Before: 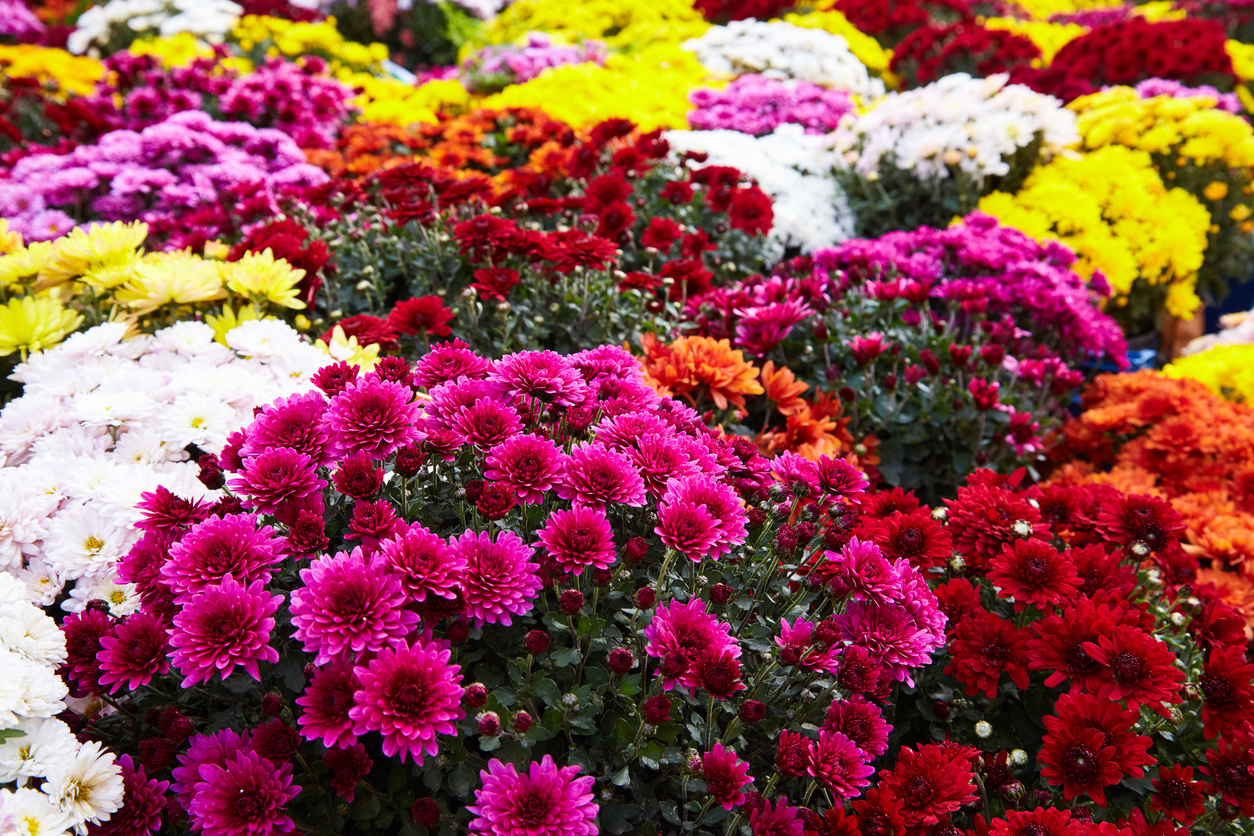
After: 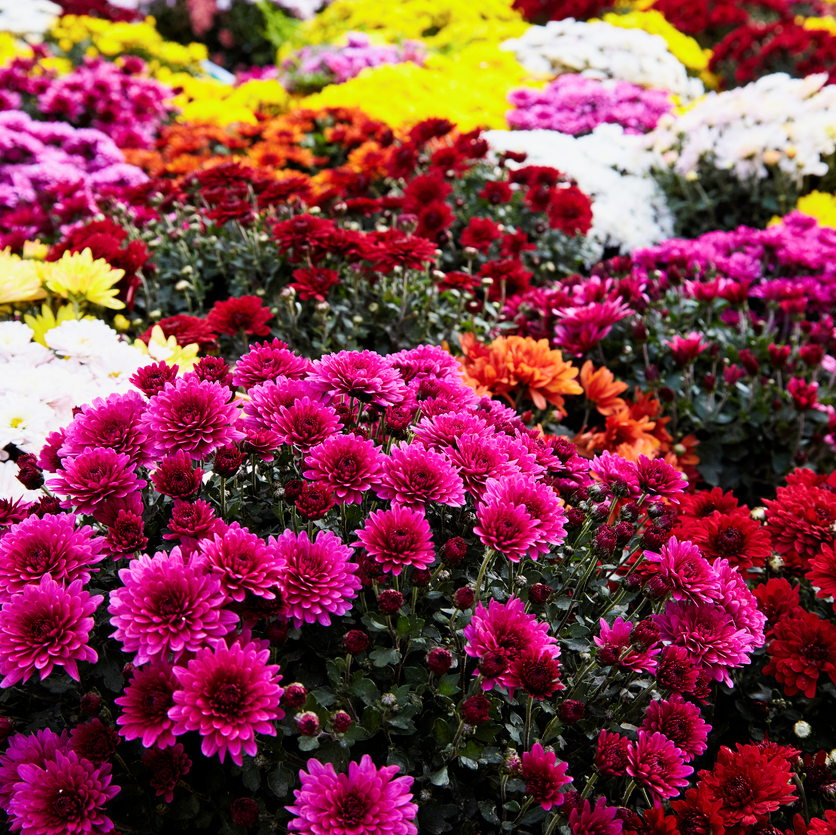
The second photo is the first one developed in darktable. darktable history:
crop and rotate: left 14.44%, right 18.88%
filmic rgb: black relative exposure -12.71 EV, white relative exposure 2.81 EV, target black luminance 0%, hardness 8.54, latitude 70.36%, contrast 1.135, shadows ↔ highlights balance -0.952%
